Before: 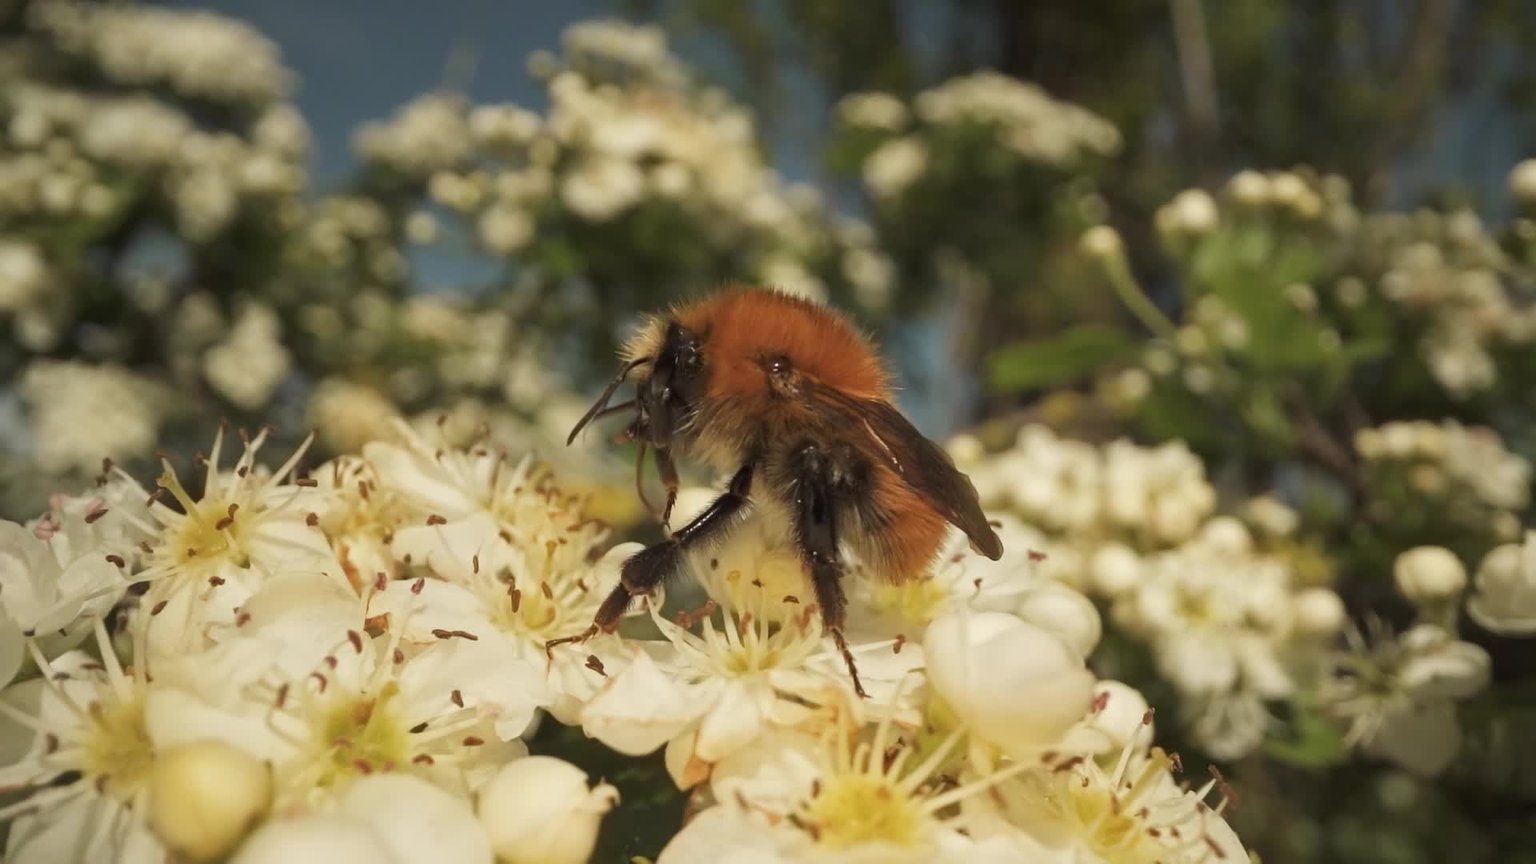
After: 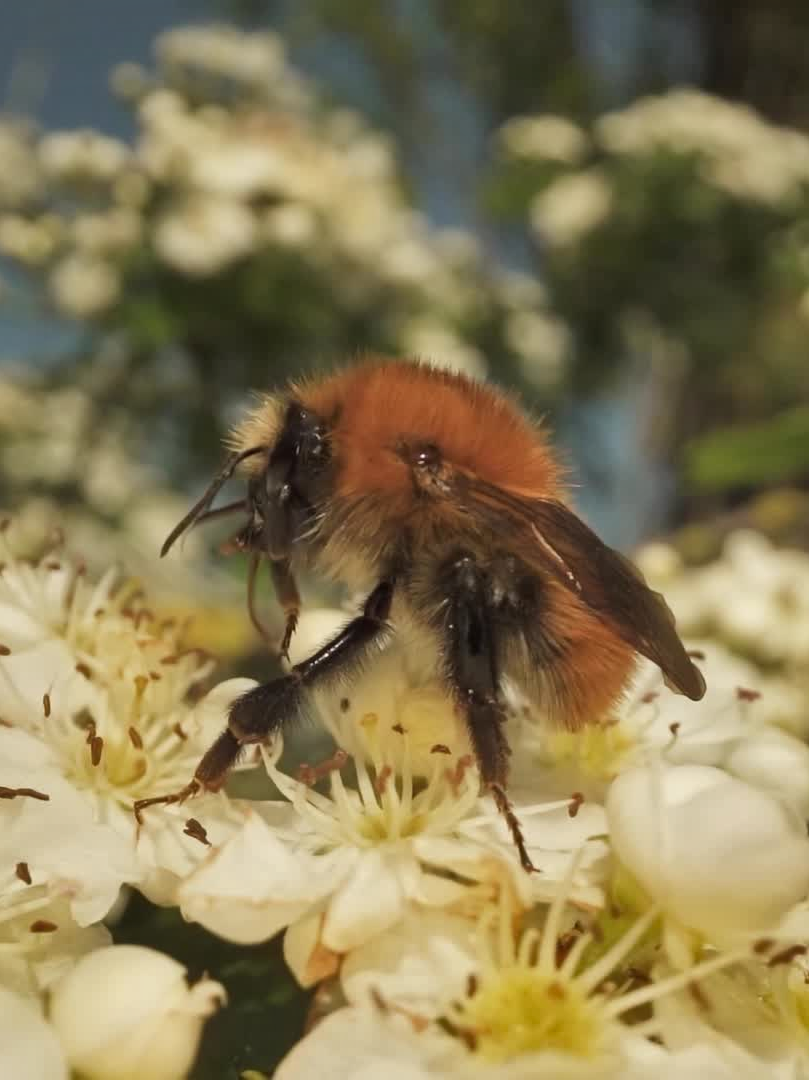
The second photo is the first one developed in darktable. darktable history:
crop: left 28.583%, right 29.231%
shadows and highlights: low approximation 0.01, soften with gaussian
